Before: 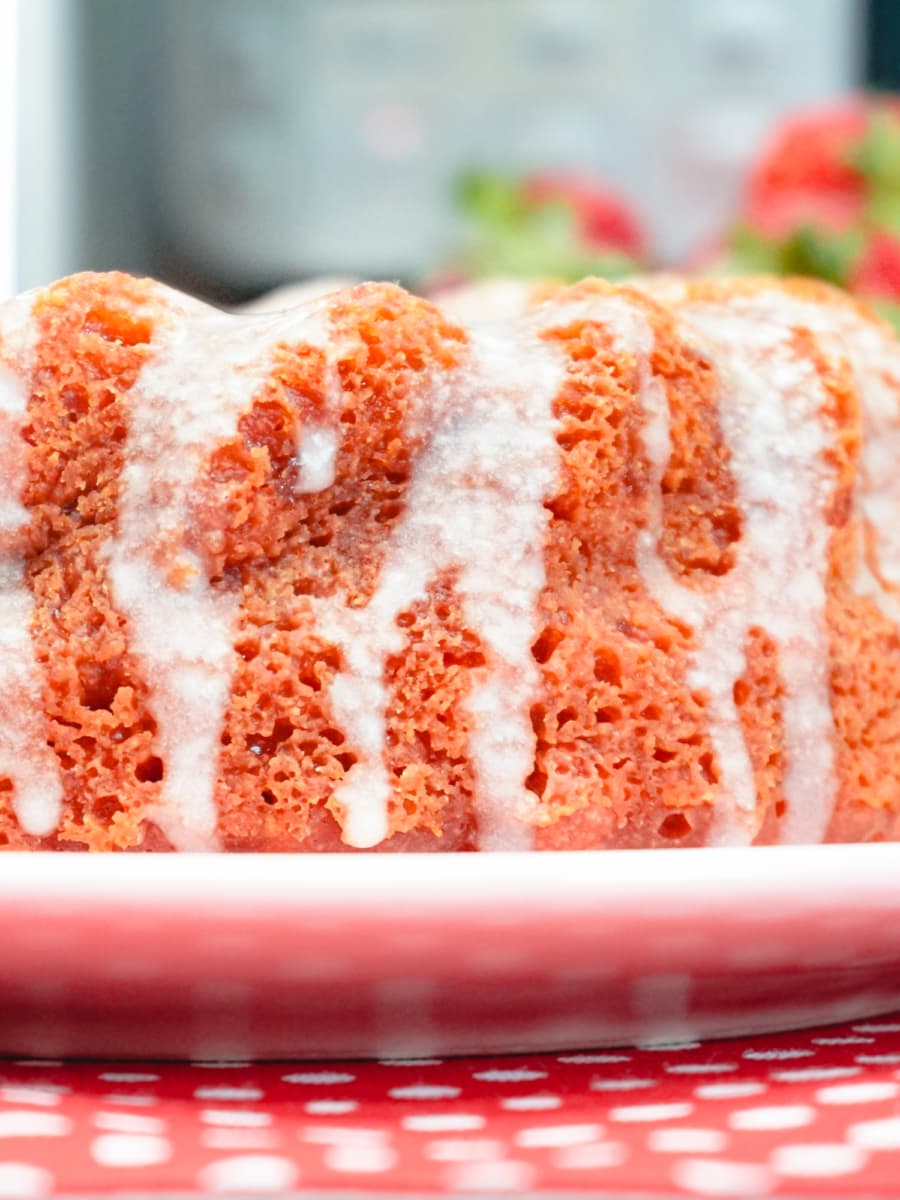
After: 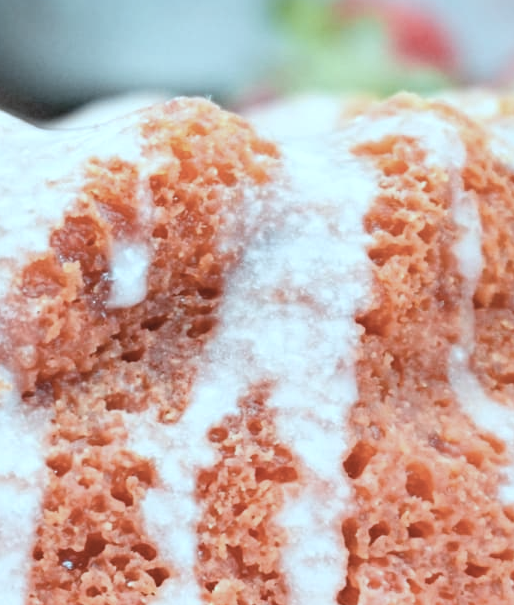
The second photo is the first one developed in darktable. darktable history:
tone equalizer: on, module defaults
color correction: highlights a* -12.64, highlights b* -18.1, saturation 0.7
crop: left 20.932%, top 15.471%, right 21.848%, bottom 34.081%
